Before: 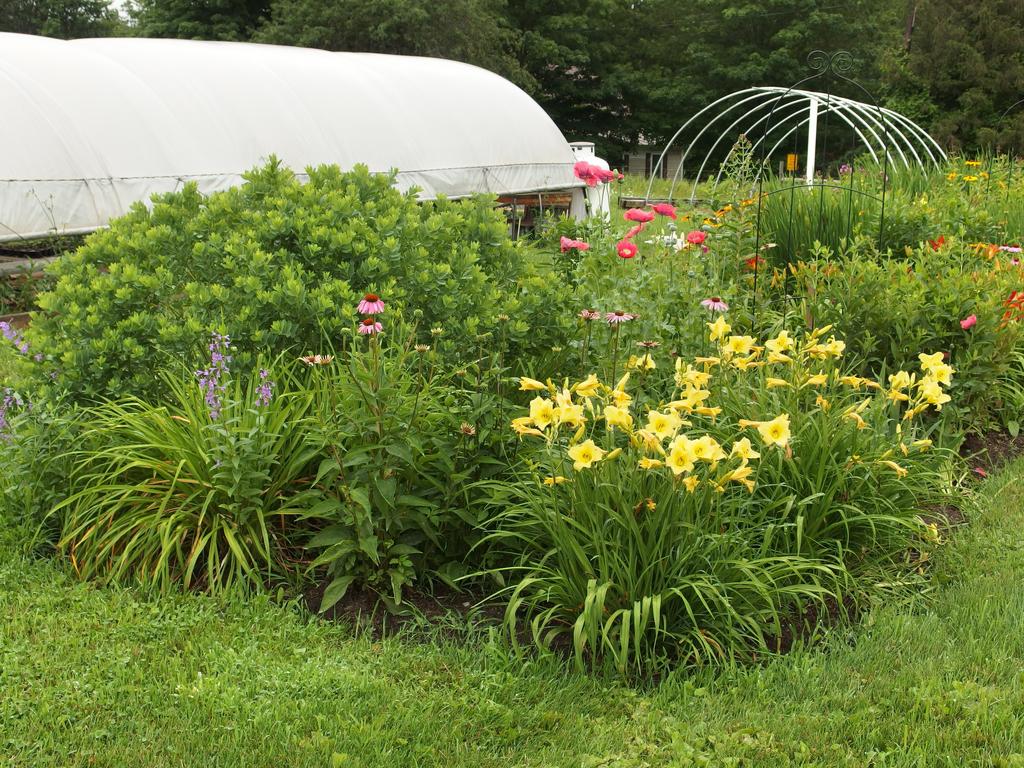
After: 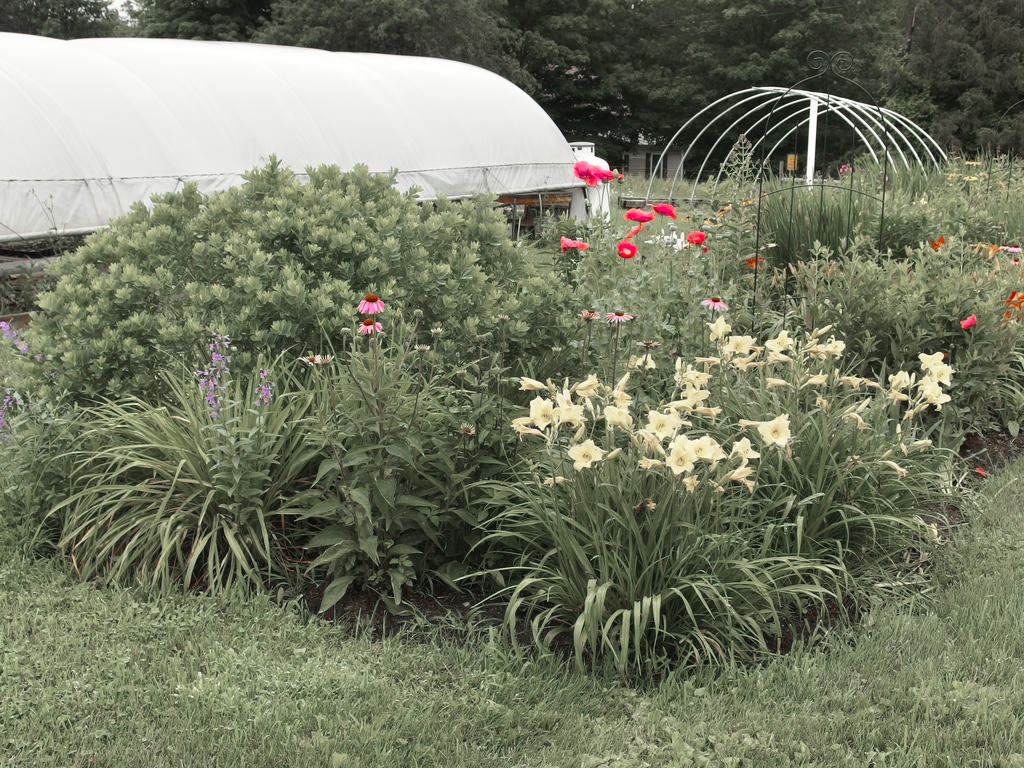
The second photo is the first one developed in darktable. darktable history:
color zones: curves: ch1 [(0, 0.708) (0.088, 0.648) (0.245, 0.187) (0.429, 0.326) (0.571, 0.498) (0.714, 0.5) (0.857, 0.5) (1, 0.708)]
